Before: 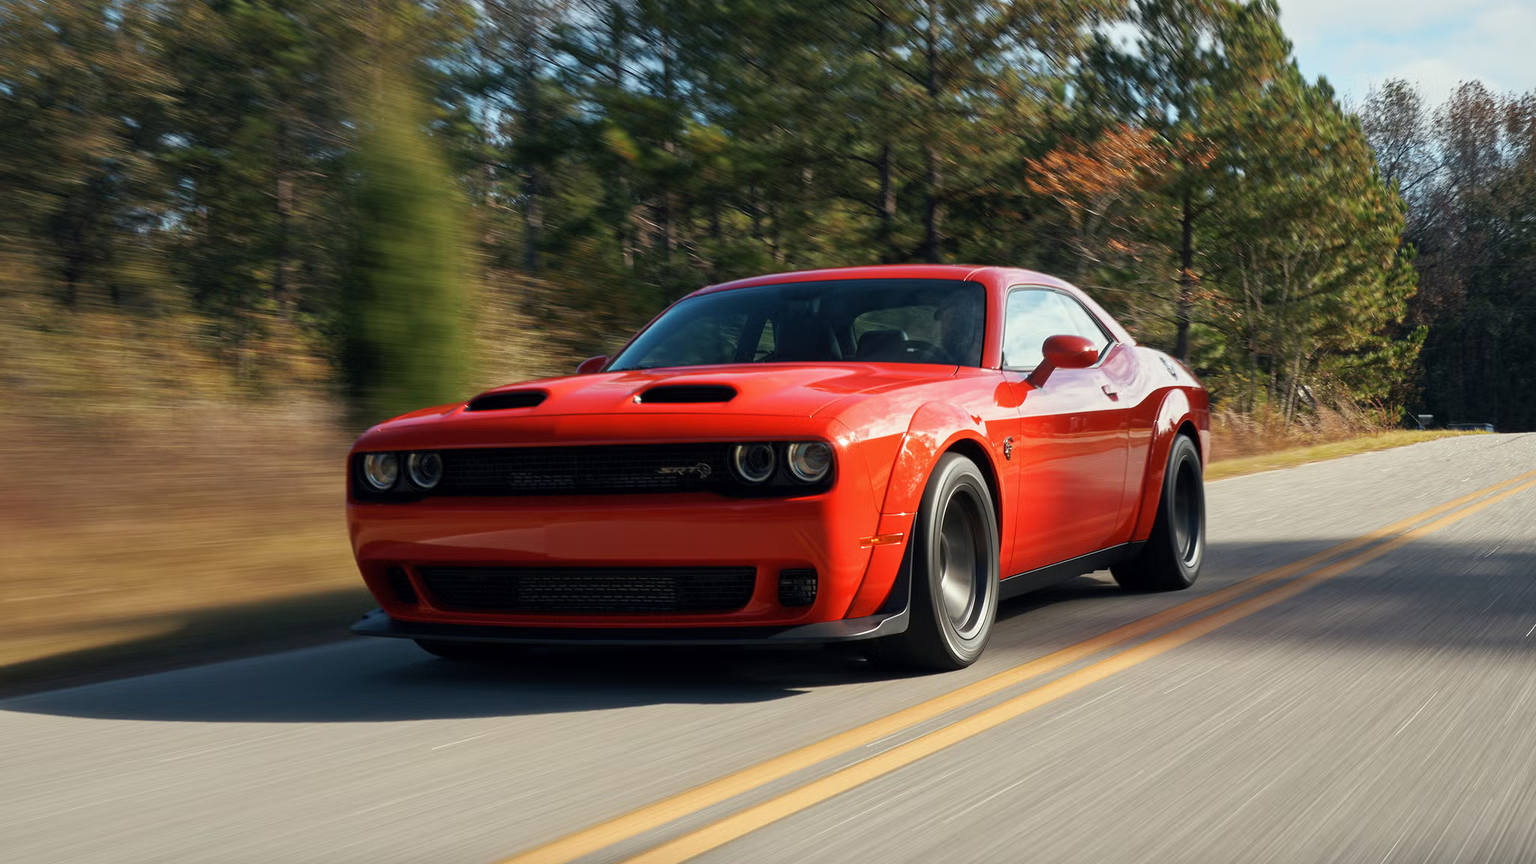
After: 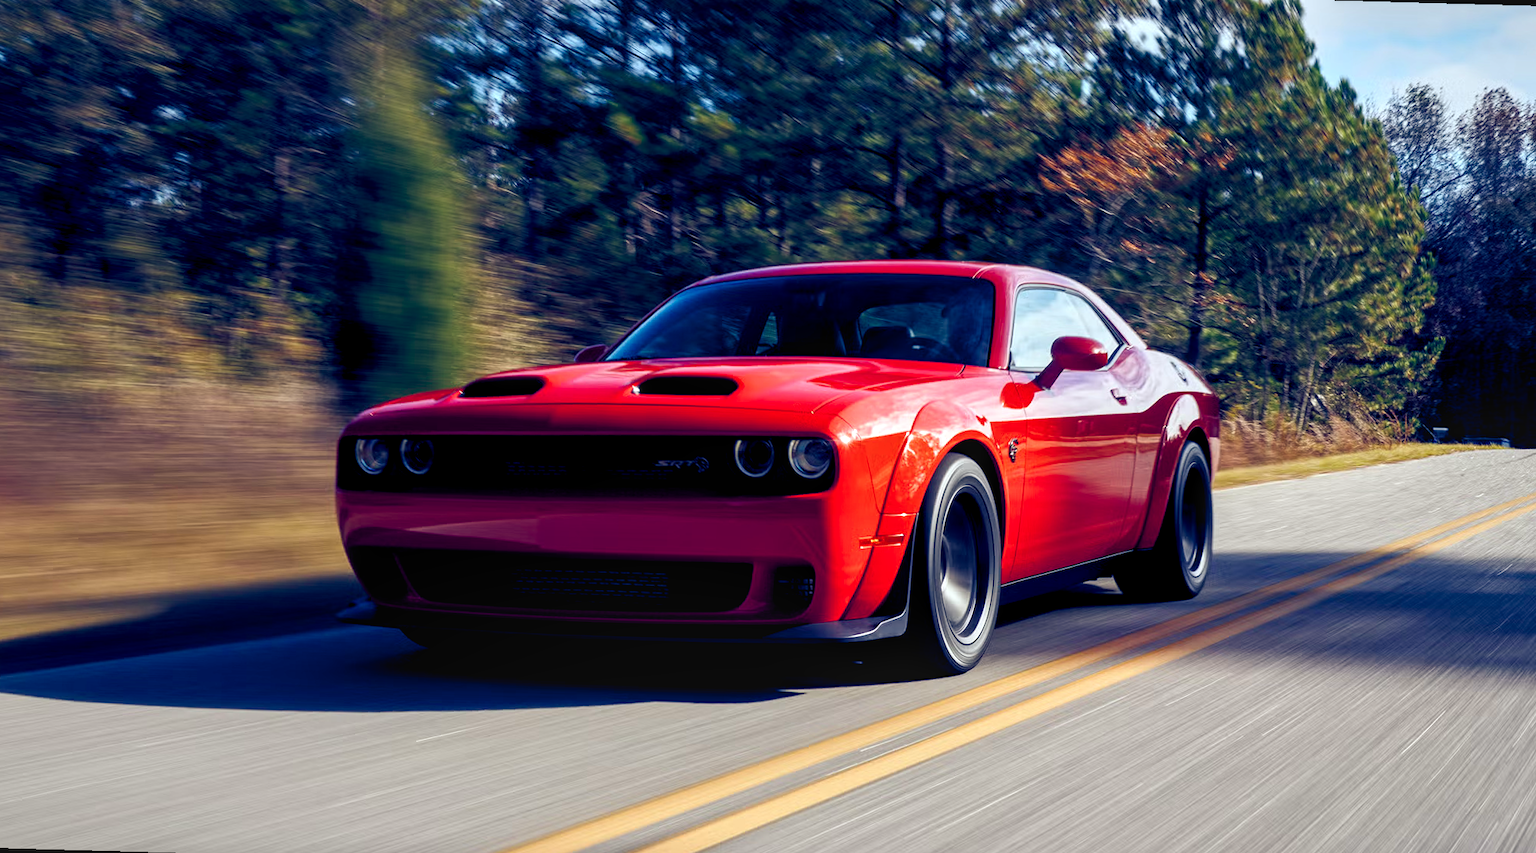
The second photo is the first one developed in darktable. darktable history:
local contrast: on, module defaults
tone curve: curves: ch0 [(0, 0) (0.08, 0.069) (0.4, 0.391) (0.6, 0.609) (0.92, 0.93) (1, 1)], color space Lab, independent channels, preserve colors none
color balance rgb: shadows lift › luminance -41.13%, shadows lift › chroma 14.13%, shadows lift › hue 260°, power › luminance -3.76%, power › chroma 0.56%, power › hue 40.37°, highlights gain › luminance 16.81%, highlights gain › chroma 2.94%, highlights gain › hue 260°, global offset › luminance -0.29%, global offset › chroma 0.31%, global offset › hue 260°, perceptual saturation grading › global saturation 20%, perceptual saturation grading › highlights -13.92%, perceptual saturation grading › shadows 50%
rotate and perspective: rotation 1.57°, crop left 0.018, crop right 0.982, crop top 0.039, crop bottom 0.961
